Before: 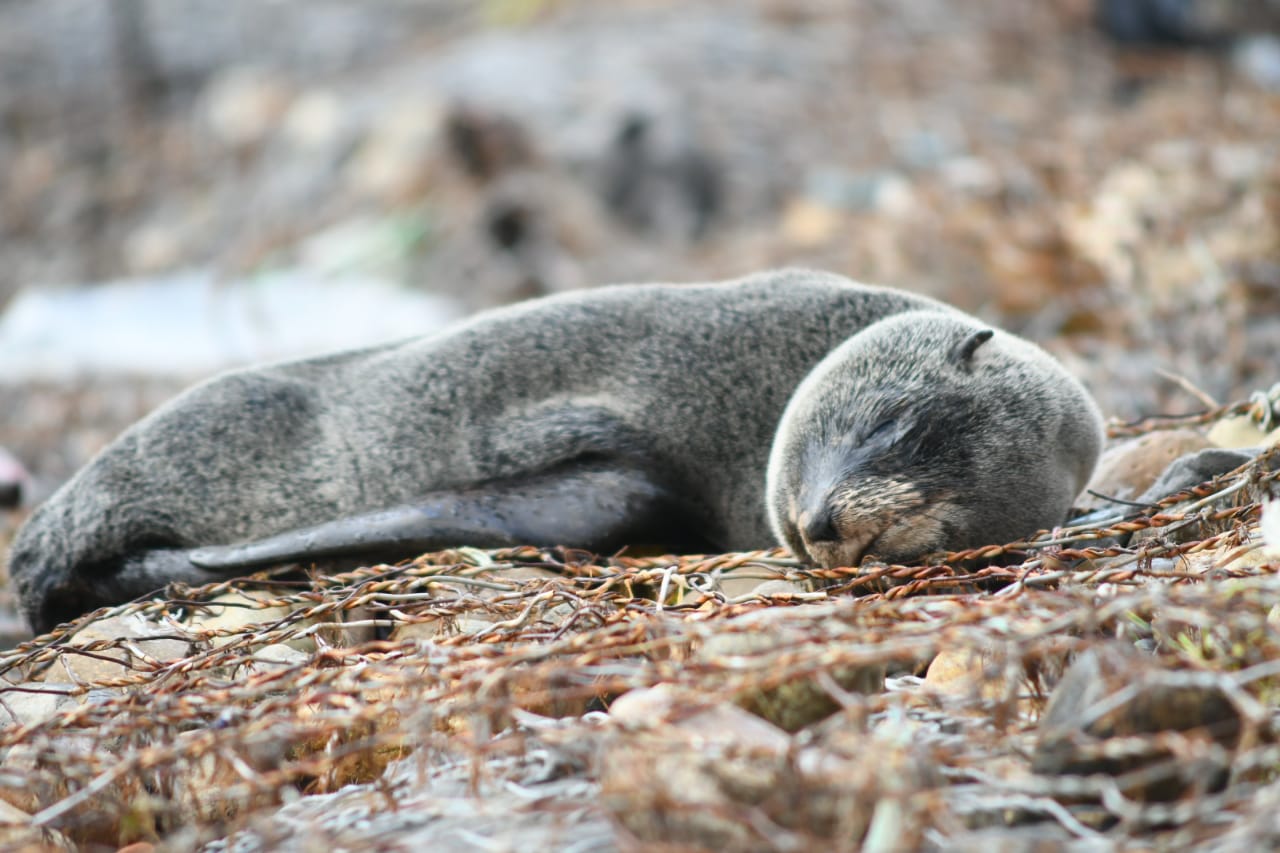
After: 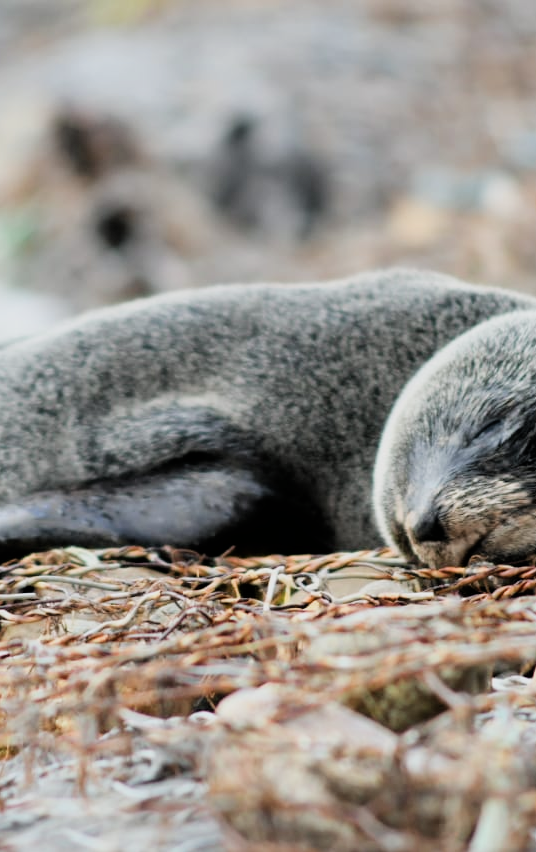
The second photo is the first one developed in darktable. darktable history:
crop: left 30.759%, right 27.338%
filmic rgb: black relative exposure -5.15 EV, white relative exposure 3.52 EV, threshold 3.01 EV, hardness 3.19, contrast 1.186, highlights saturation mix -49.84%, enable highlight reconstruction true
